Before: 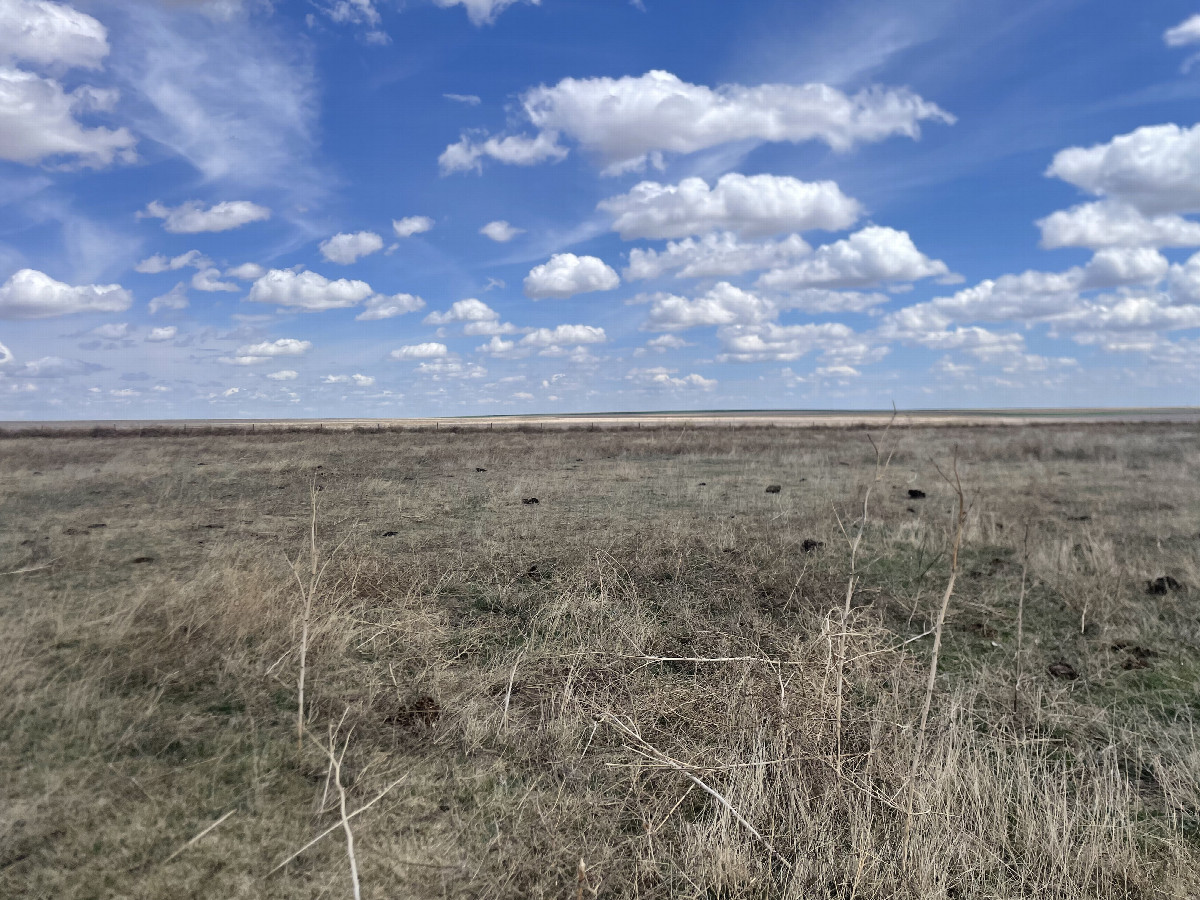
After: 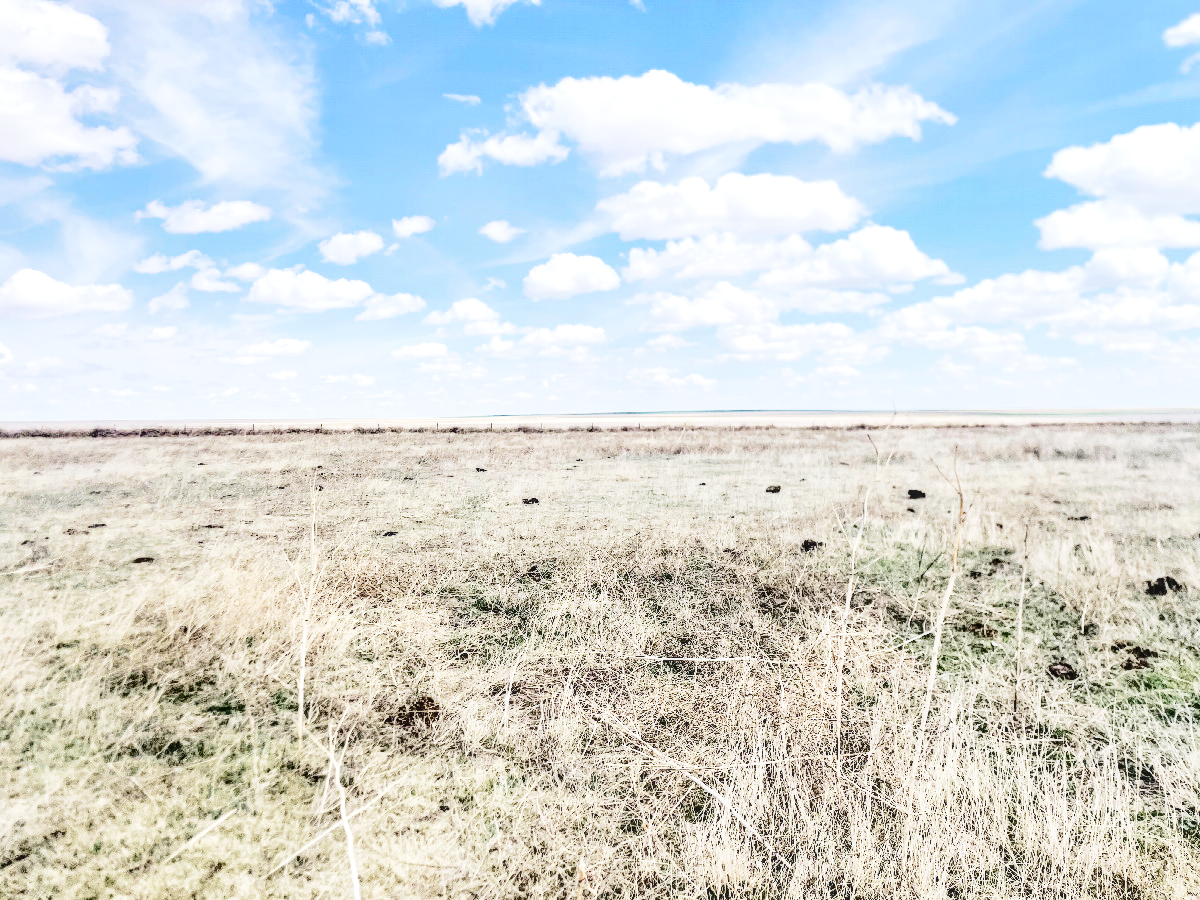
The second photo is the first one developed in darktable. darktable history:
shadows and highlights: soften with gaussian
local contrast: on, module defaults
tone curve: curves: ch0 [(0, 0) (0.003, 0.023) (0.011, 0.029) (0.025, 0.037) (0.044, 0.047) (0.069, 0.057) (0.1, 0.075) (0.136, 0.103) (0.177, 0.145) (0.224, 0.193) (0.277, 0.266) (0.335, 0.362) (0.399, 0.473) (0.468, 0.569) (0.543, 0.655) (0.623, 0.73) (0.709, 0.804) (0.801, 0.874) (0.898, 0.924) (1, 1)], color space Lab, independent channels, preserve colors none
base curve: curves: ch0 [(0, 0) (0.018, 0.026) (0.143, 0.37) (0.33, 0.731) (0.458, 0.853) (0.735, 0.965) (0.905, 0.986) (1, 1)], preserve colors none
tone equalizer: -7 EV 0.158 EV, -6 EV 0.581 EV, -5 EV 1.13 EV, -4 EV 1.36 EV, -3 EV 1.14 EV, -2 EV 0.6 EV, -1 EV 0.149 EV, edges refinement/feathering 500, mask exposure compensation -1.57 EV, preserve details no
